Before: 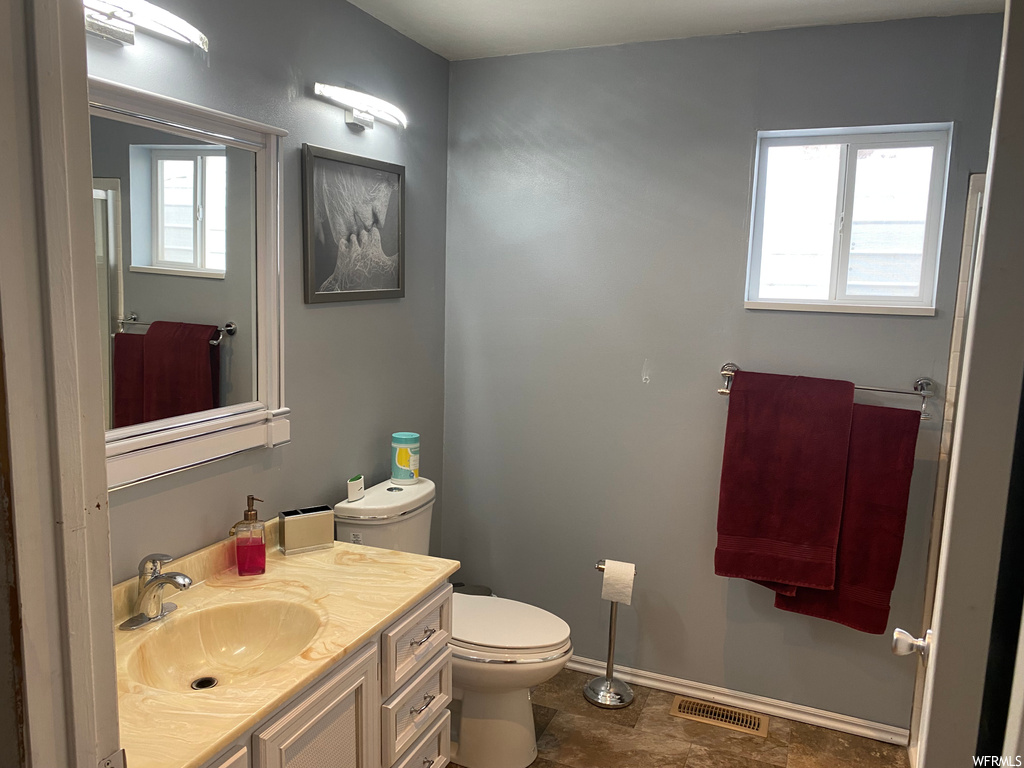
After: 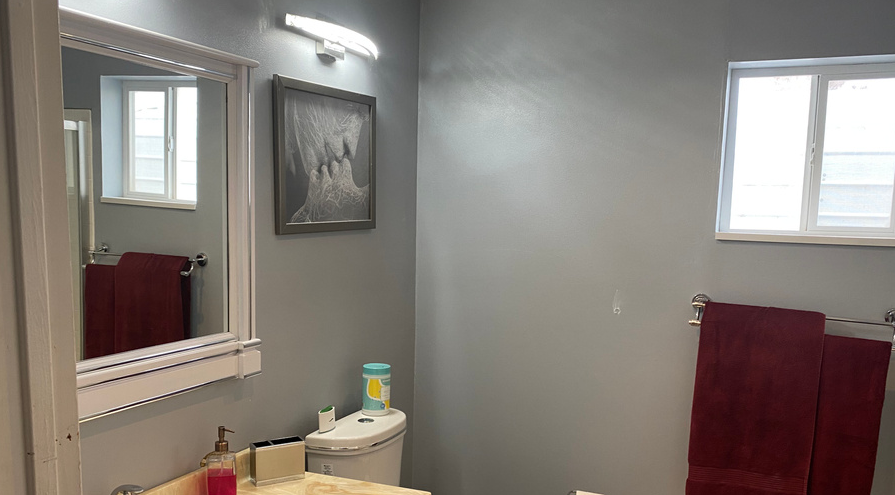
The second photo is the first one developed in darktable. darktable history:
crop: left 2.895%, top 8.989%, right 9.671%, bottom 26.508%
